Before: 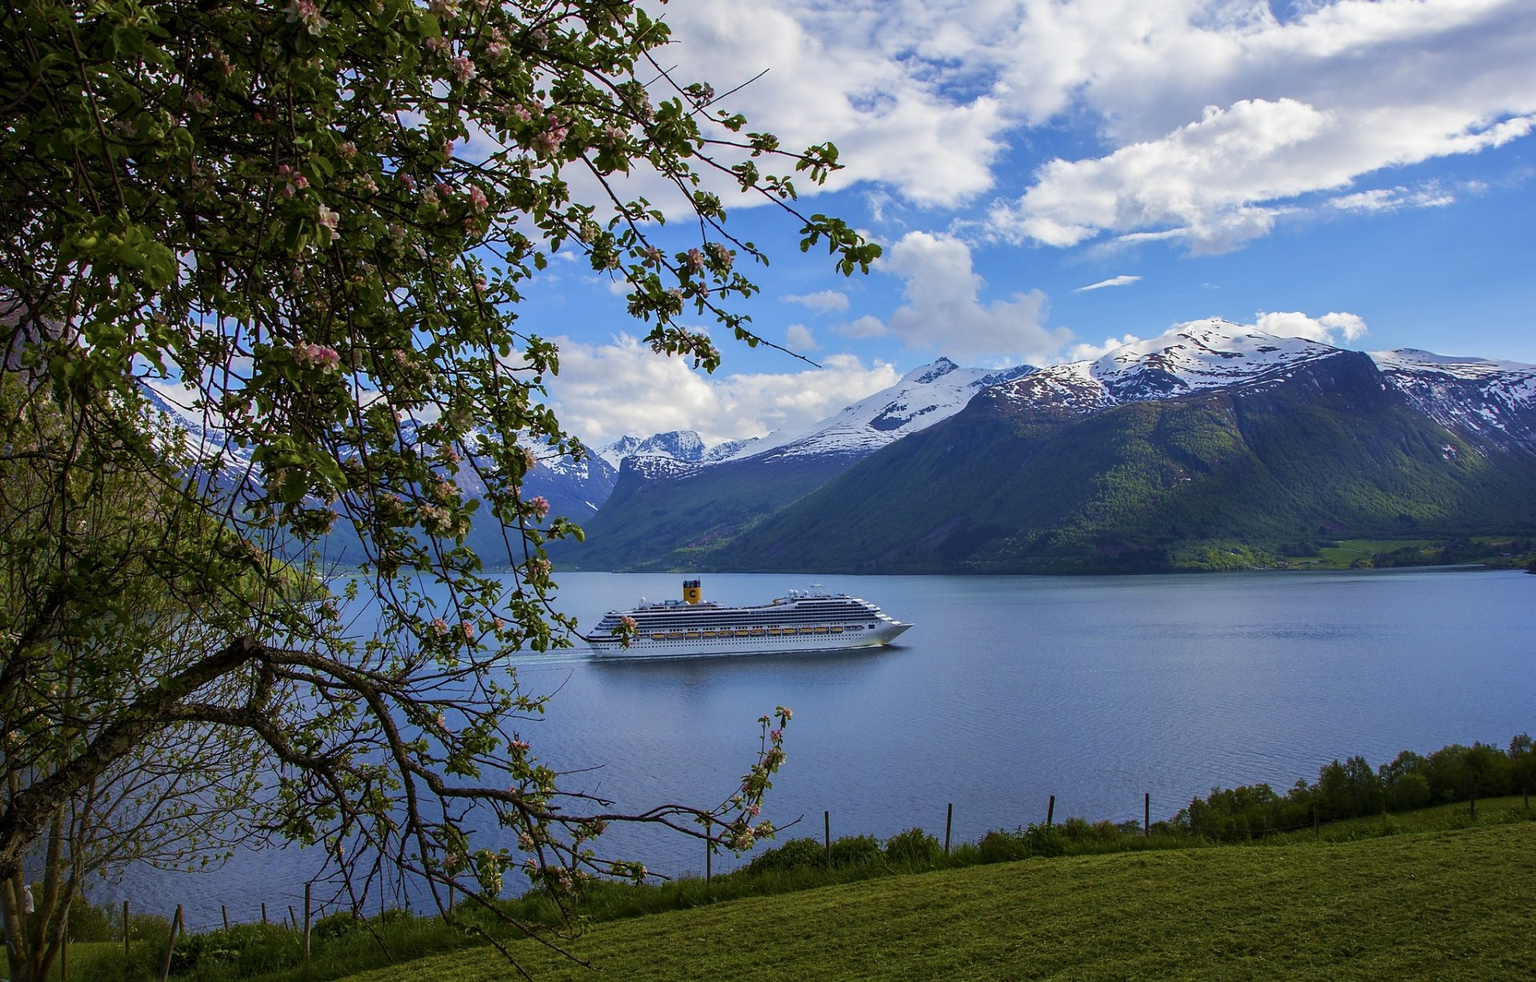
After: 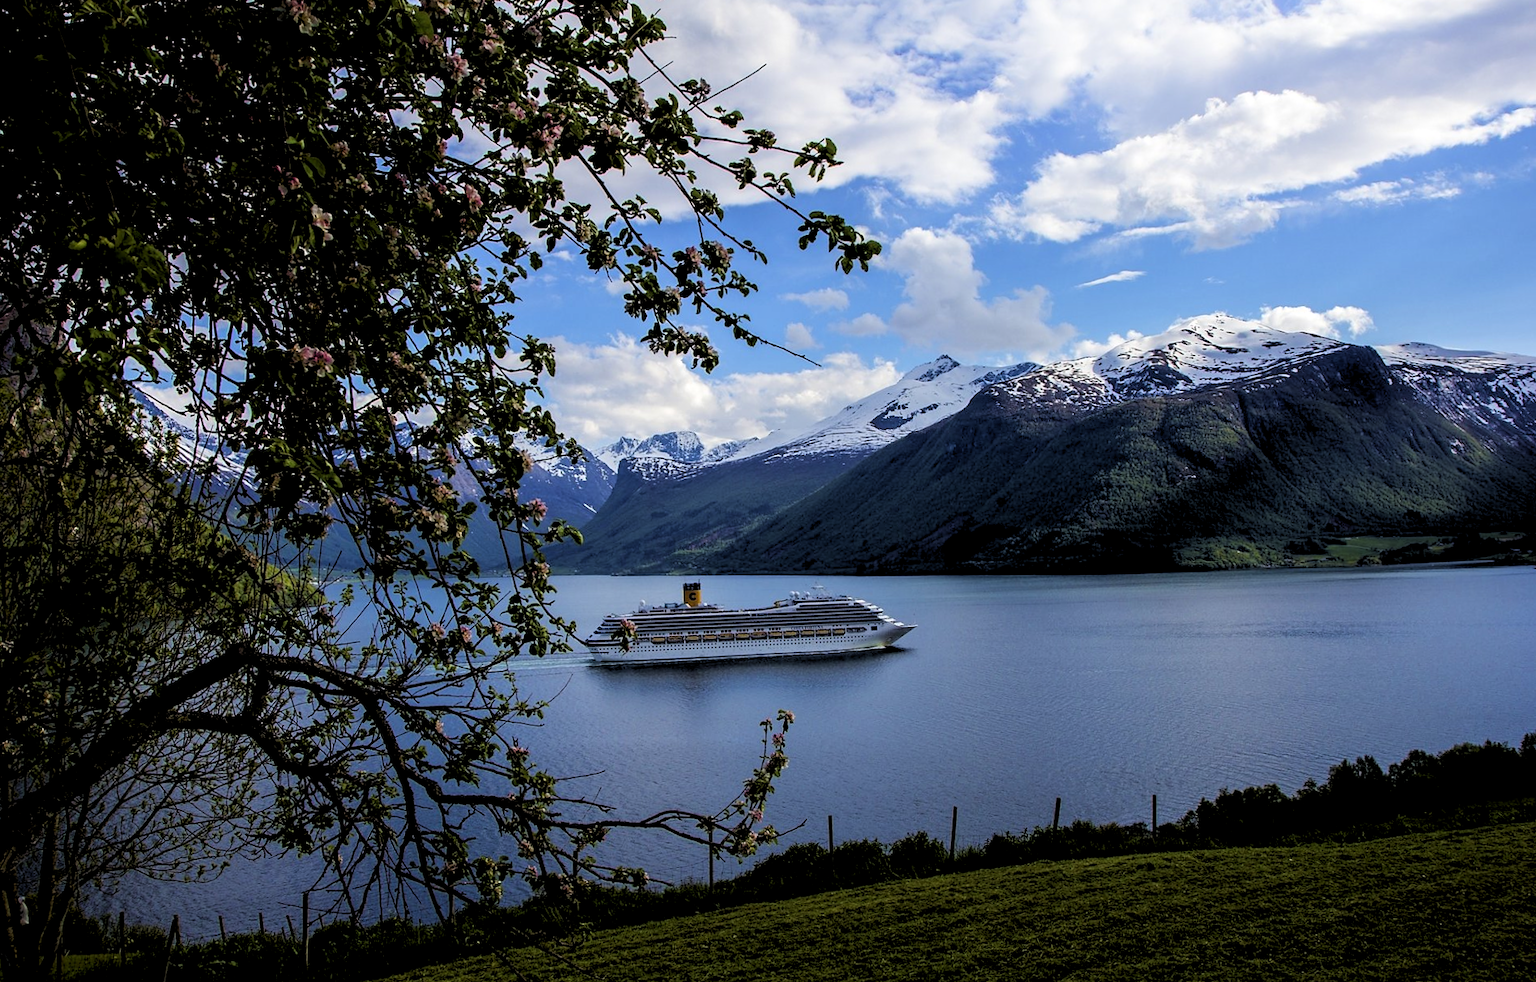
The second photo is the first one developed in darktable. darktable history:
rgb levels: levels [[0.034, 0.472, 0.904], [0, 0.5, 1], [0, 0.5, 1]]
shadows and highlights: shadows -23.08, highlights 46.15, soften with gaussian
rotate and perspective: rotation -0.45°, automatic cropping original format, crop left 0.008, crop right 0.992, crop top 0.012, crop bottom 0.988
